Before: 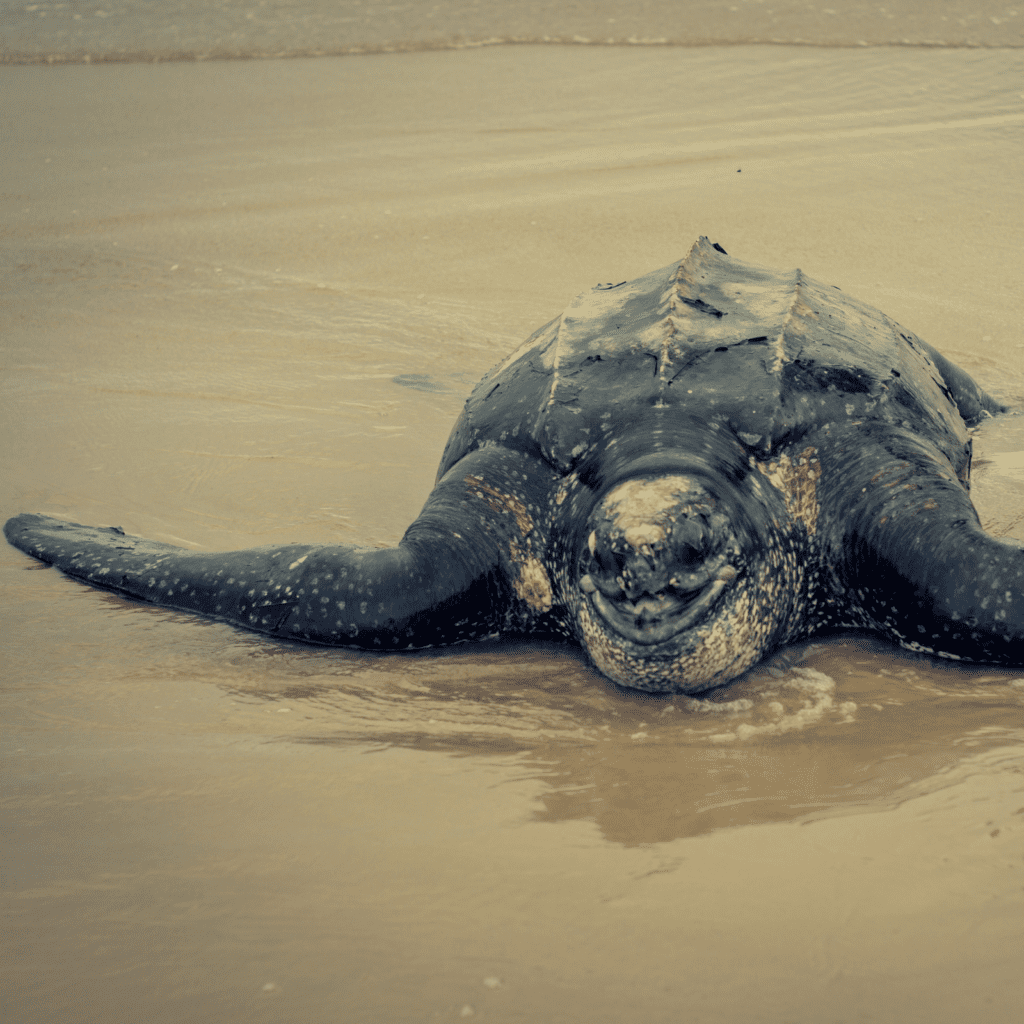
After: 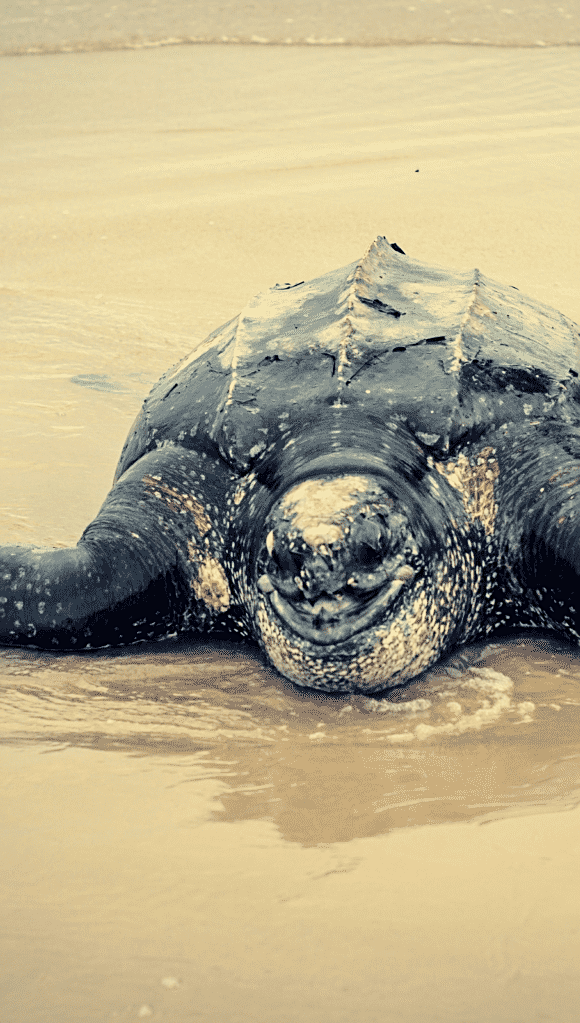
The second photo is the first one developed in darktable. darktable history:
base curve: curves: ch0 [(0, 0) (0.028, 0.03) (0.121, 0.232) (0.46, 0.748) (0.859, 0.968) (1, 1)]
crop: left 31.458%, top 0%, right 11.876%
sharpen: on, module defaults
